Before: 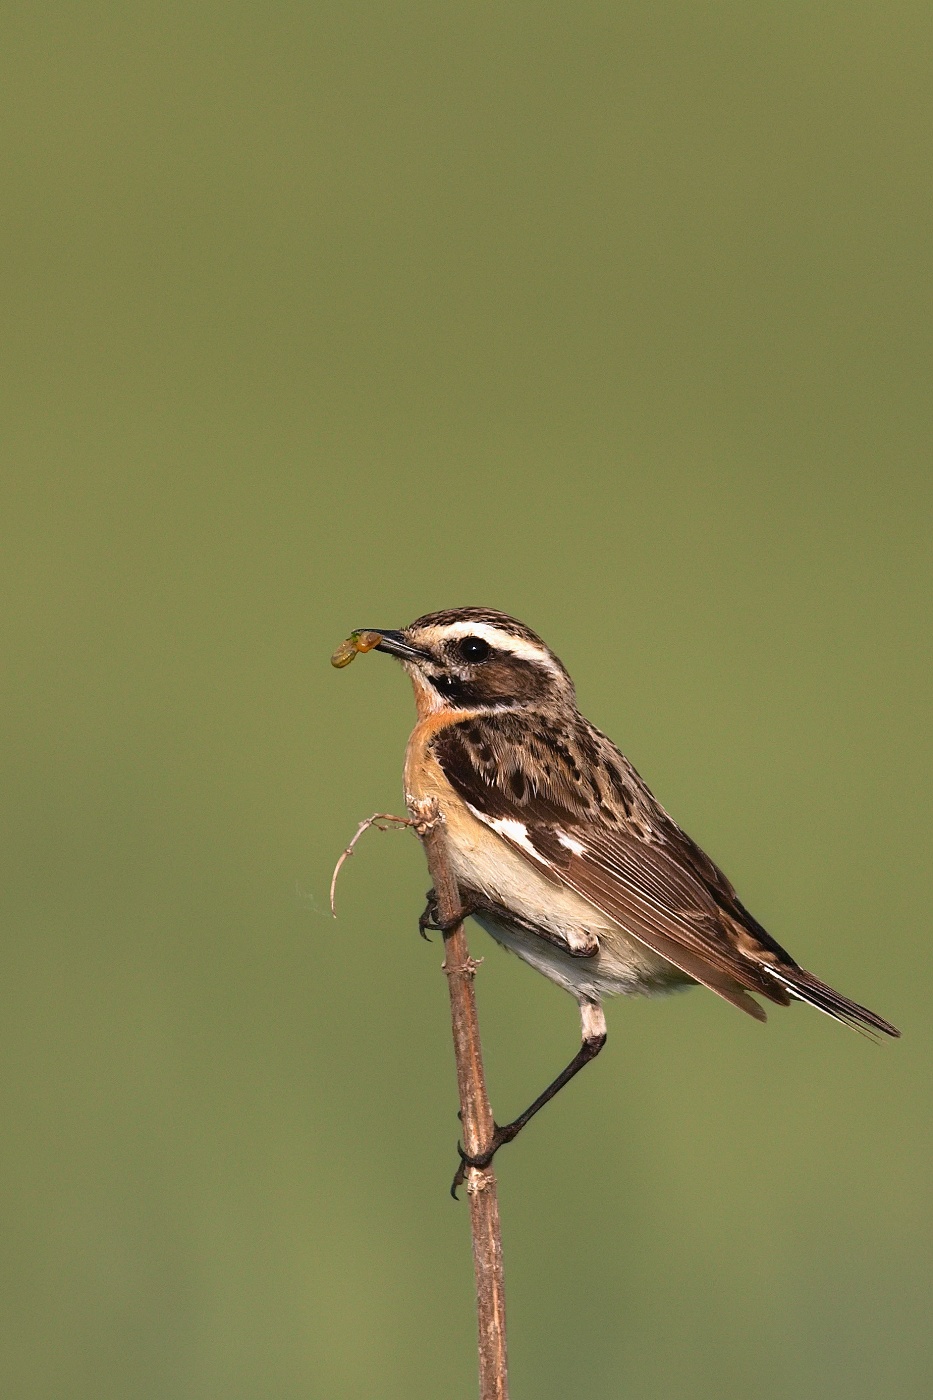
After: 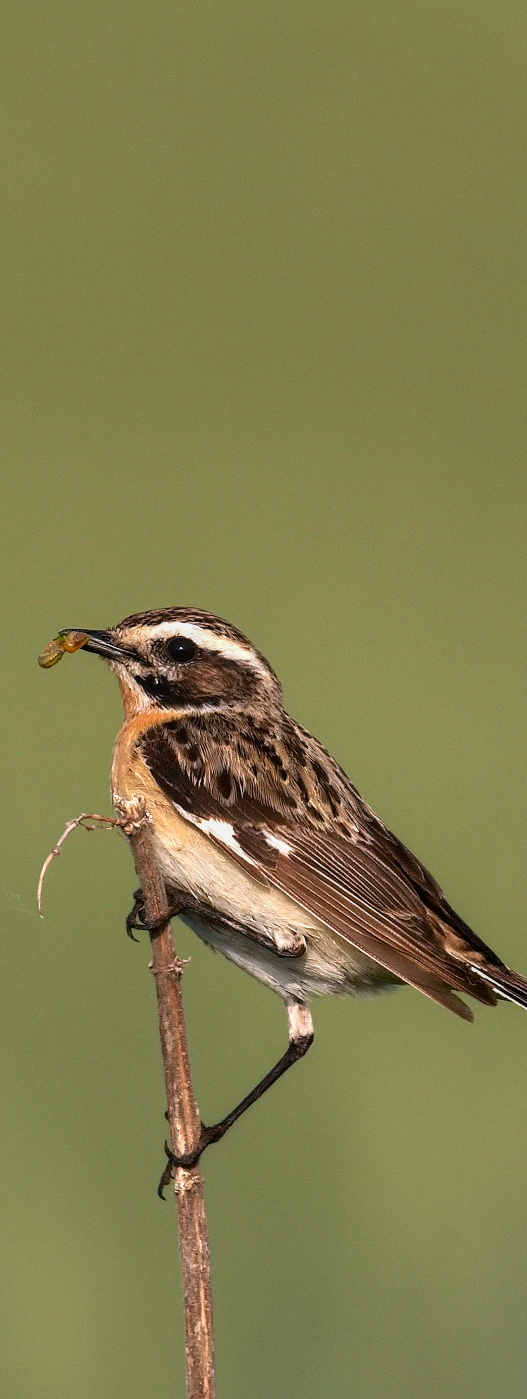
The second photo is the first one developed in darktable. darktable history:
crop: left 31.45%, top 0.02%, right 12.001%
local contrast: on, module defaults
